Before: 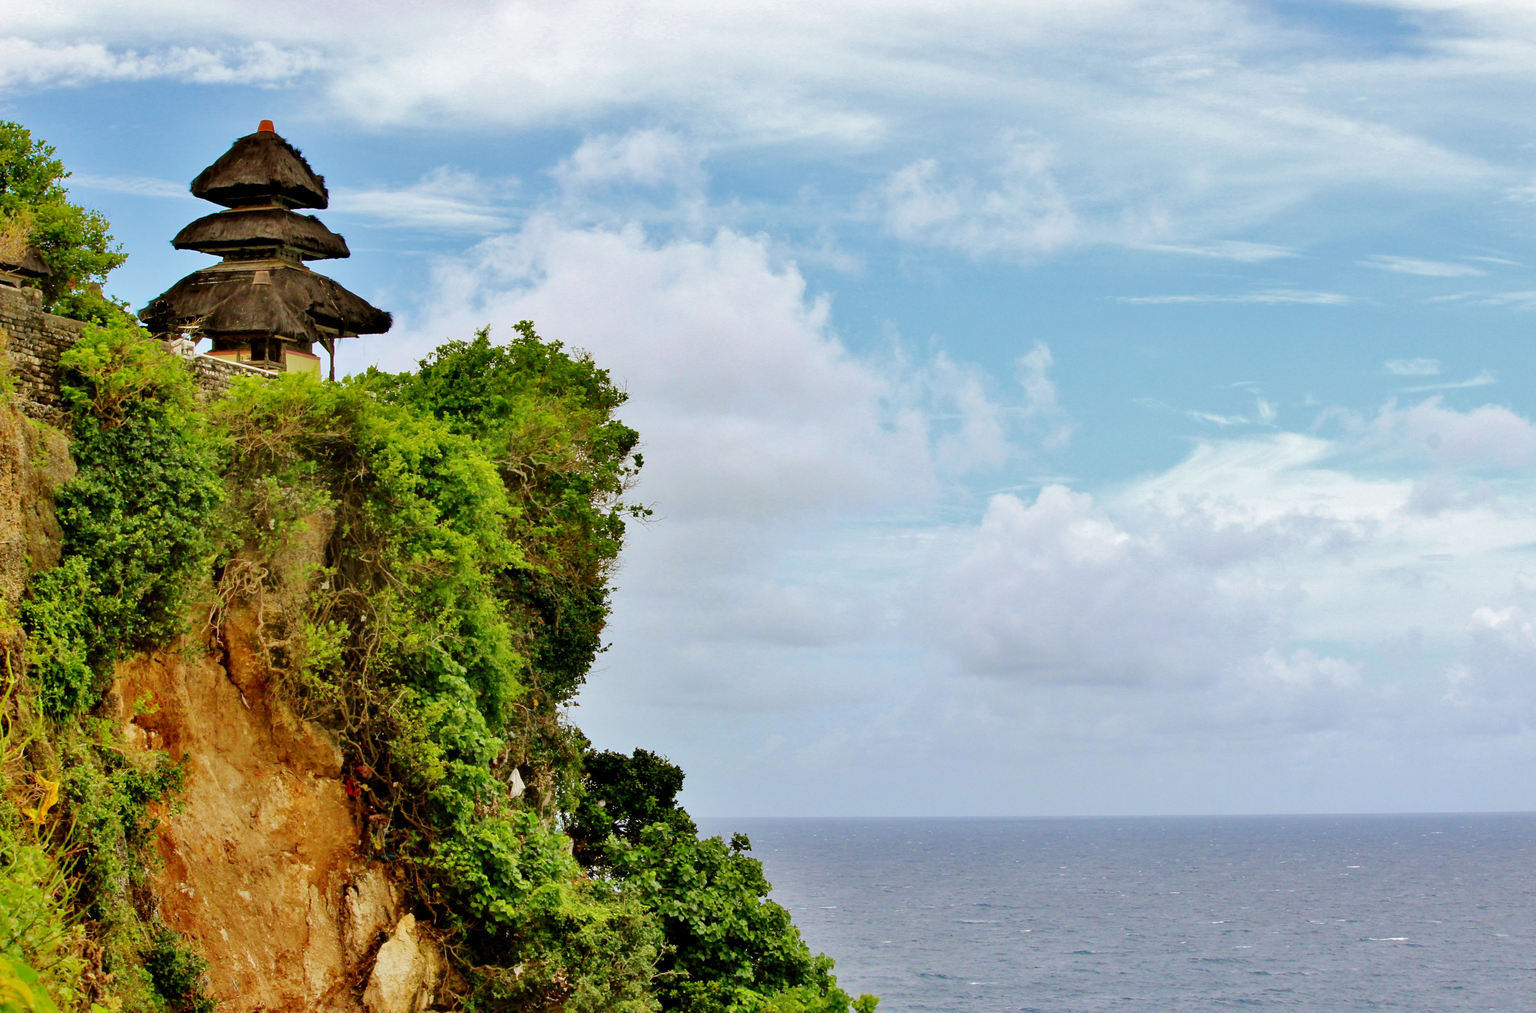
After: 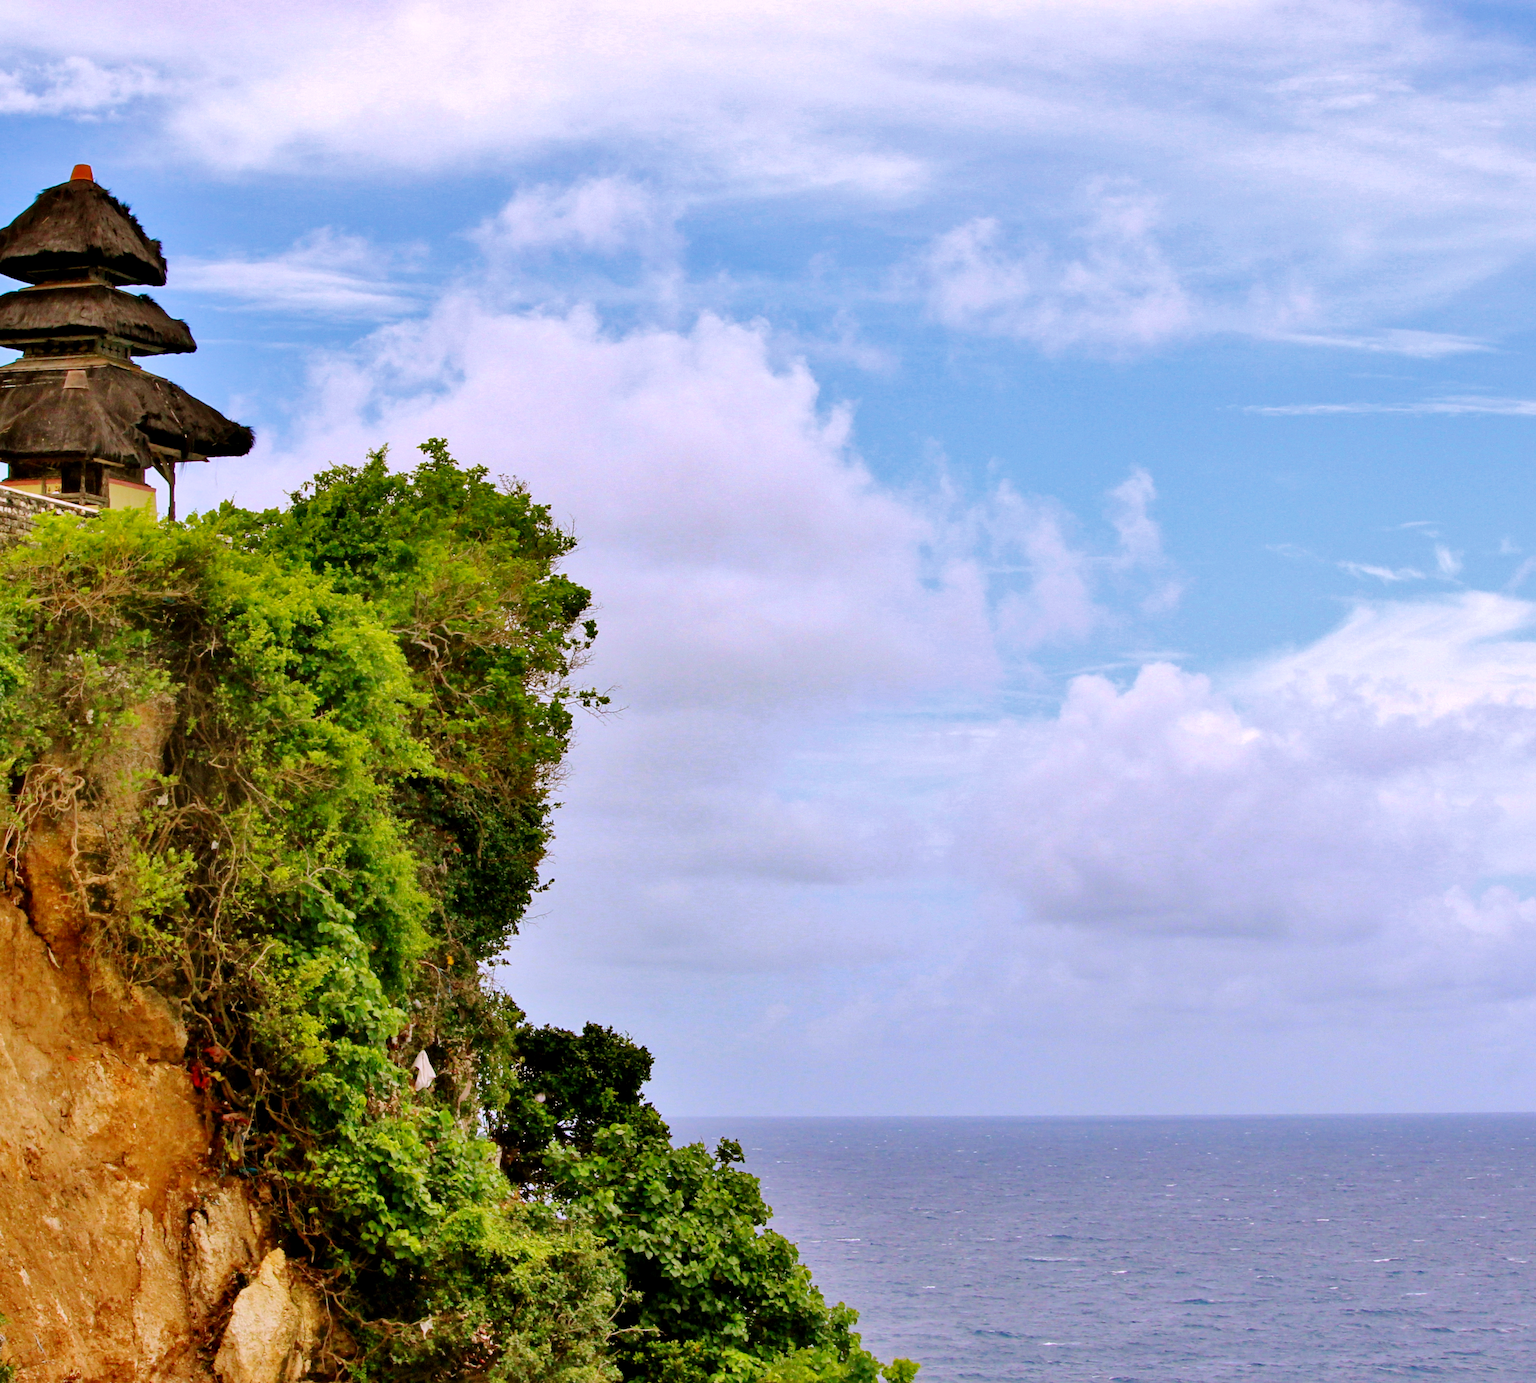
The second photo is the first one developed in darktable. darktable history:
white balance: red 1.066, blue 1.119
haze removal: compatibility mode true, adaptive false
crop: left 13.443%, right 13.31%
